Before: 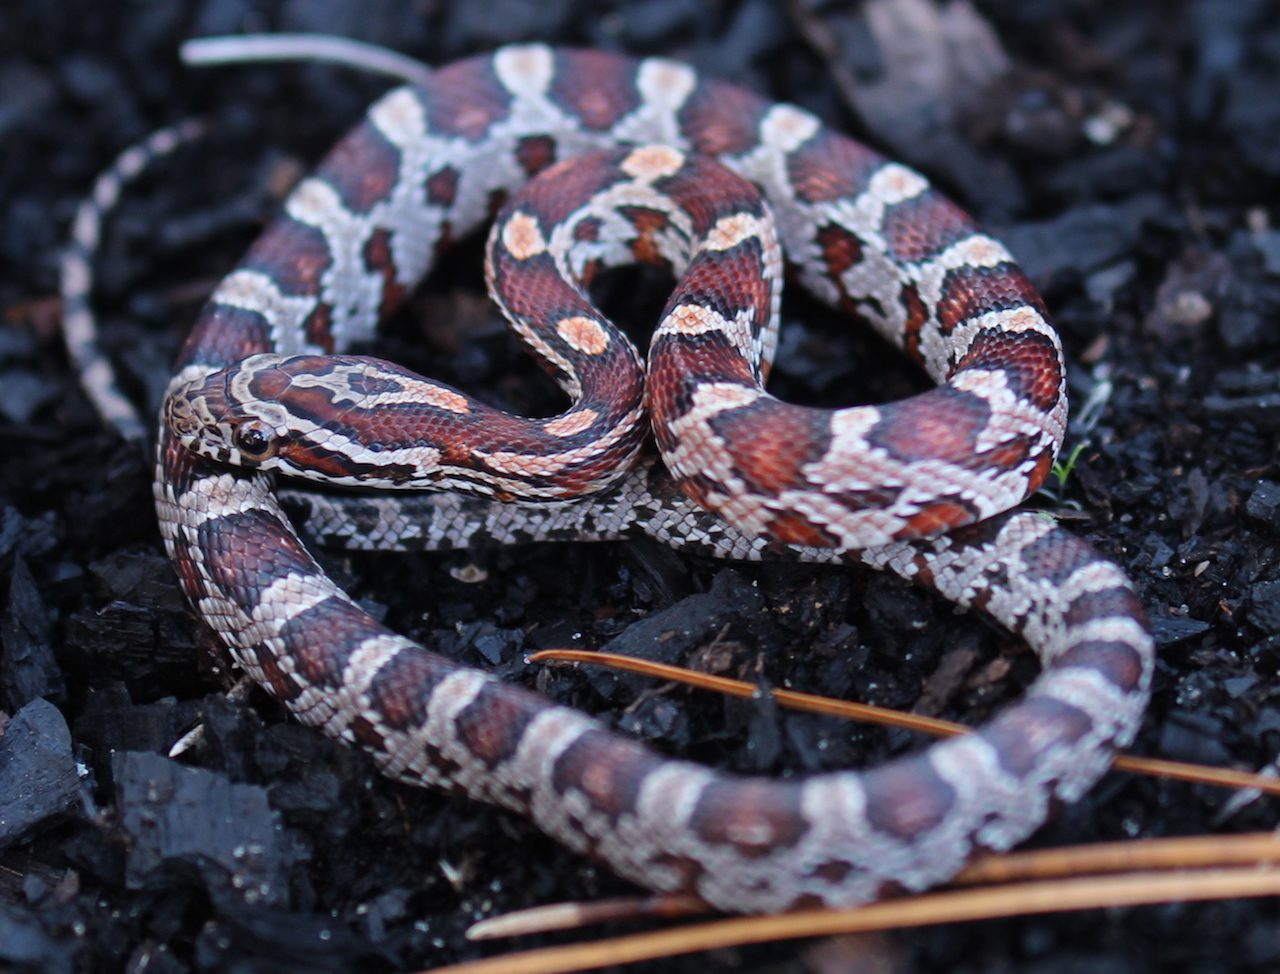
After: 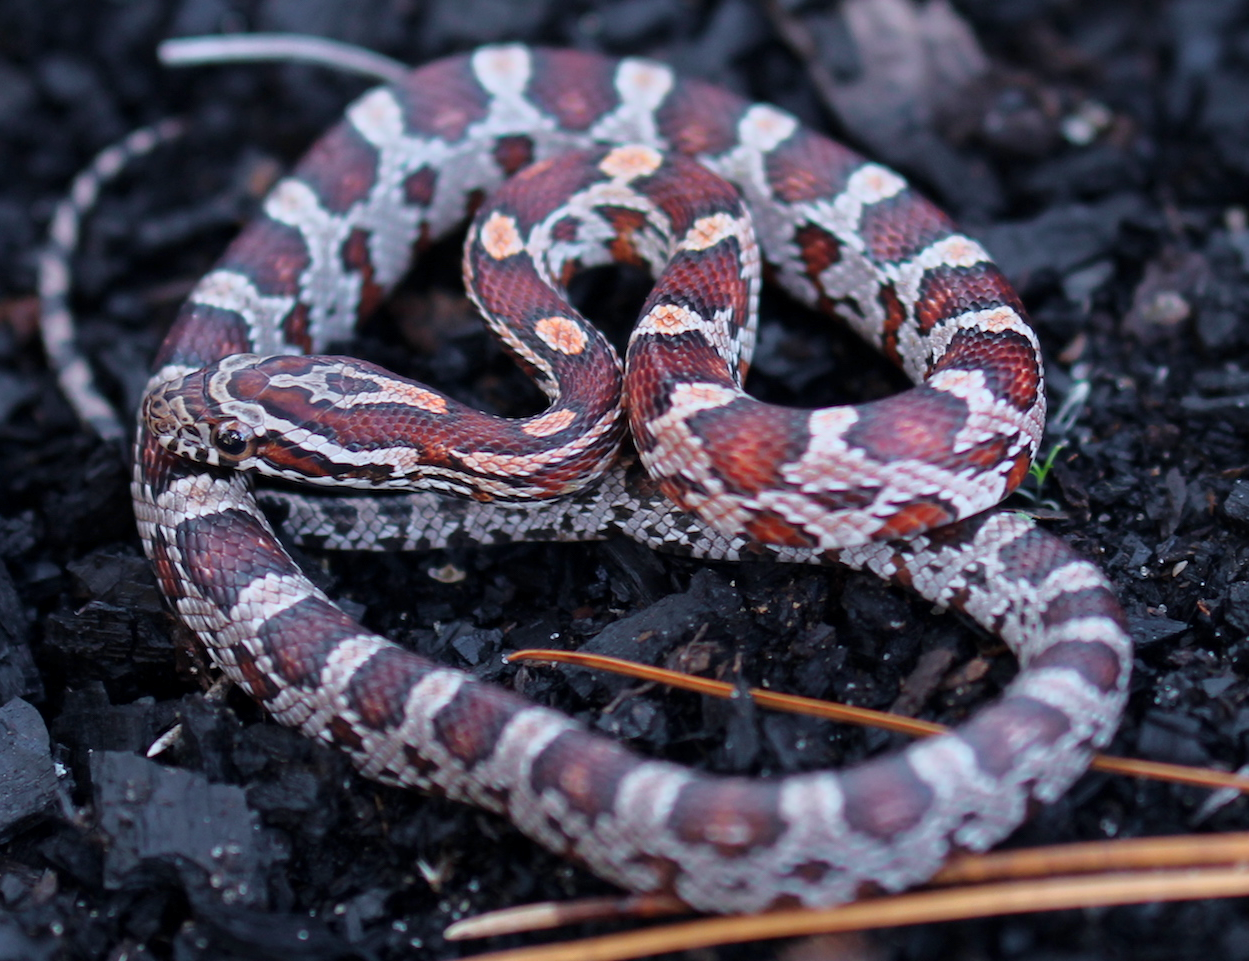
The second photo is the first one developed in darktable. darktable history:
crop and rotate: left 1.774%, right 0.633%, bottom 1.28%
tone curve: curves: ch0 [(0.013, 0) (0.061, 0.059) (0.239, 0.256) (0.502, 0.501) (0.683, 0.676) (0.761, 0.773) (0.858, 0.858) (0.987, 0.945)]; ch1 [(0, 0) (0.172, 0.123) (0.304, 0.267) (0.414, 0.395) (0.472, 0.473) (0.502, 0.502) (0.521, 0.528) (0.583, 0.595) (0.654, 0.673) (0.728, 0.761) (1, 1)]; ch2 [(0, 0) (0.411, 0.424) (0.485, 0.476) (0.502, 0.501) (0.553, 0.557) (0.57, 0.576) (1, 1)], color space Lab, independent channels, preserve colors none
